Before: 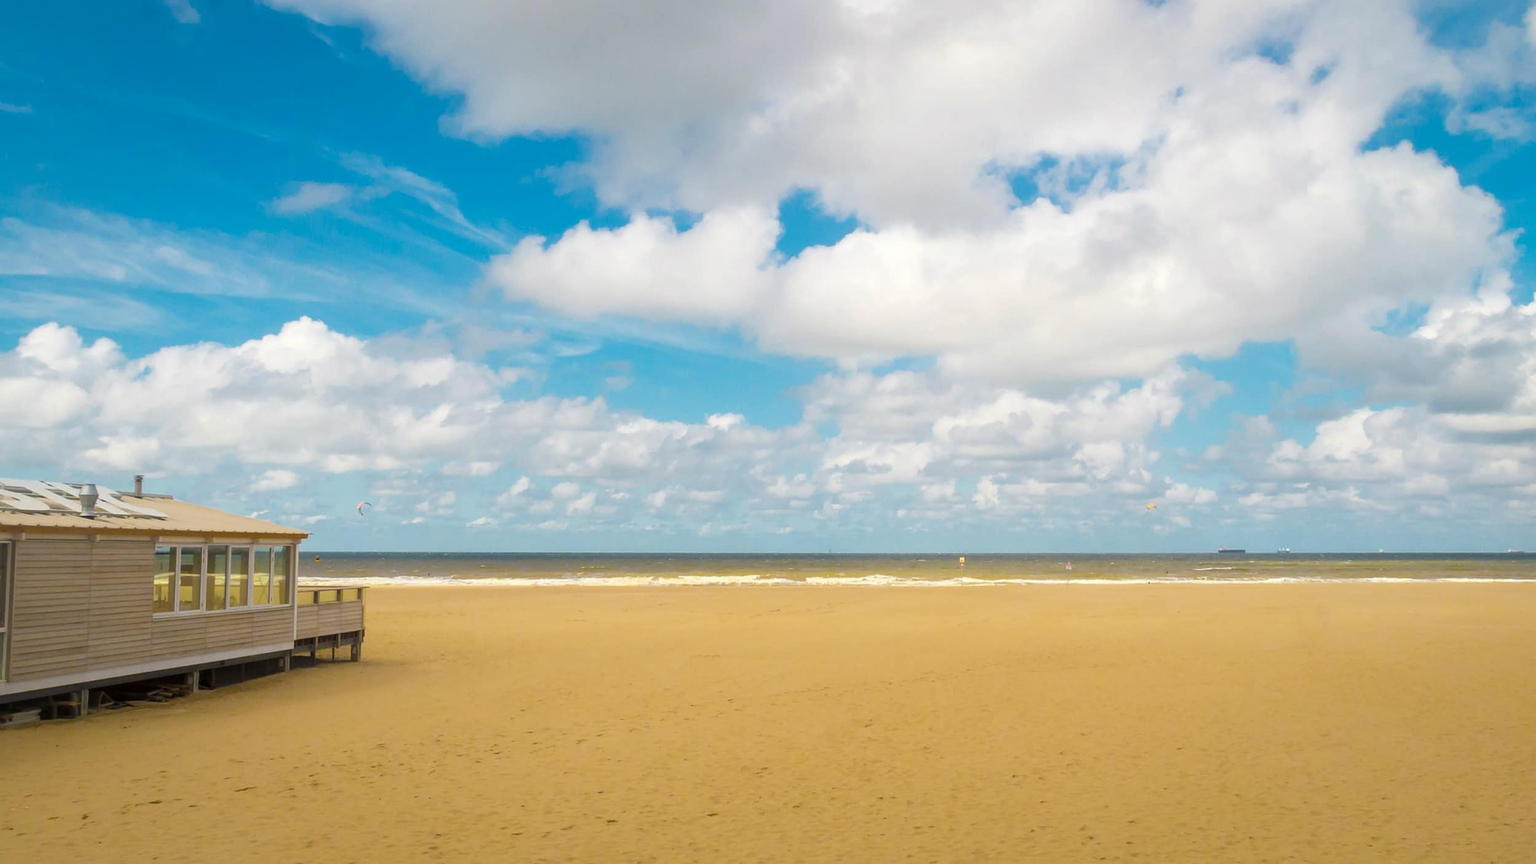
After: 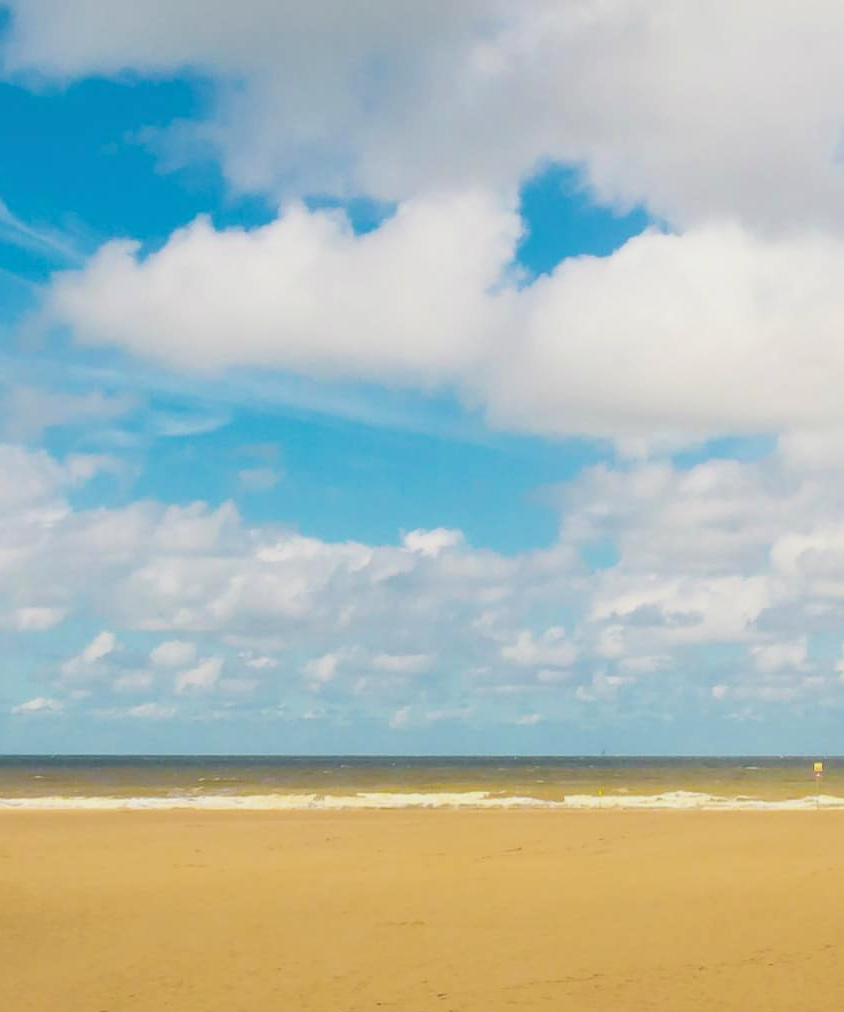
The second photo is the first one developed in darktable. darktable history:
crop and rotate: left 29.943%, top 10.264%, right 36.255%, bottom 17.69%
filmic rgb: black relative exposure -11.3 EV, white relative exposure 3.23 EV, hardness 6.79
velvia: strength 17.31%
